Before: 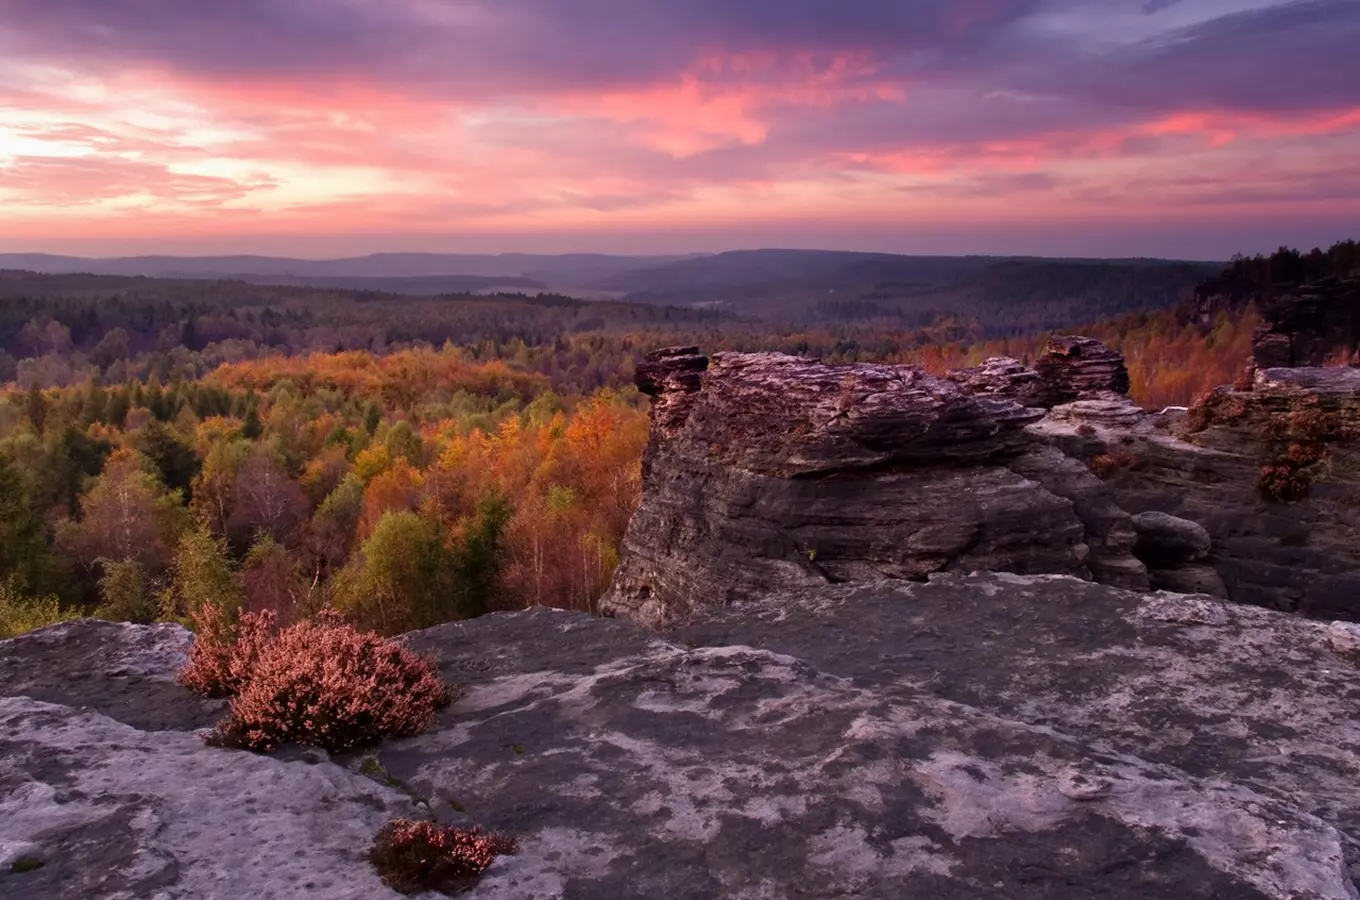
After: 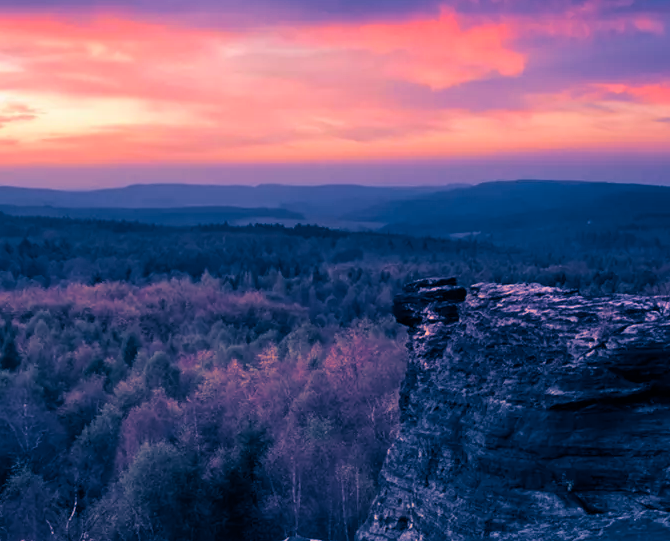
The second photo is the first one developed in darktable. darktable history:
crop: left 17.835%, top 7.675%, right 32.881%, bottom 32.213%
color balance rgb: perceptual saturation grading › global saturation 30%, global vibrance 20%
split-toning: shadows › hue 226.8°, shadows › saturation 1, highlights › saturation 0, balance -61.41
